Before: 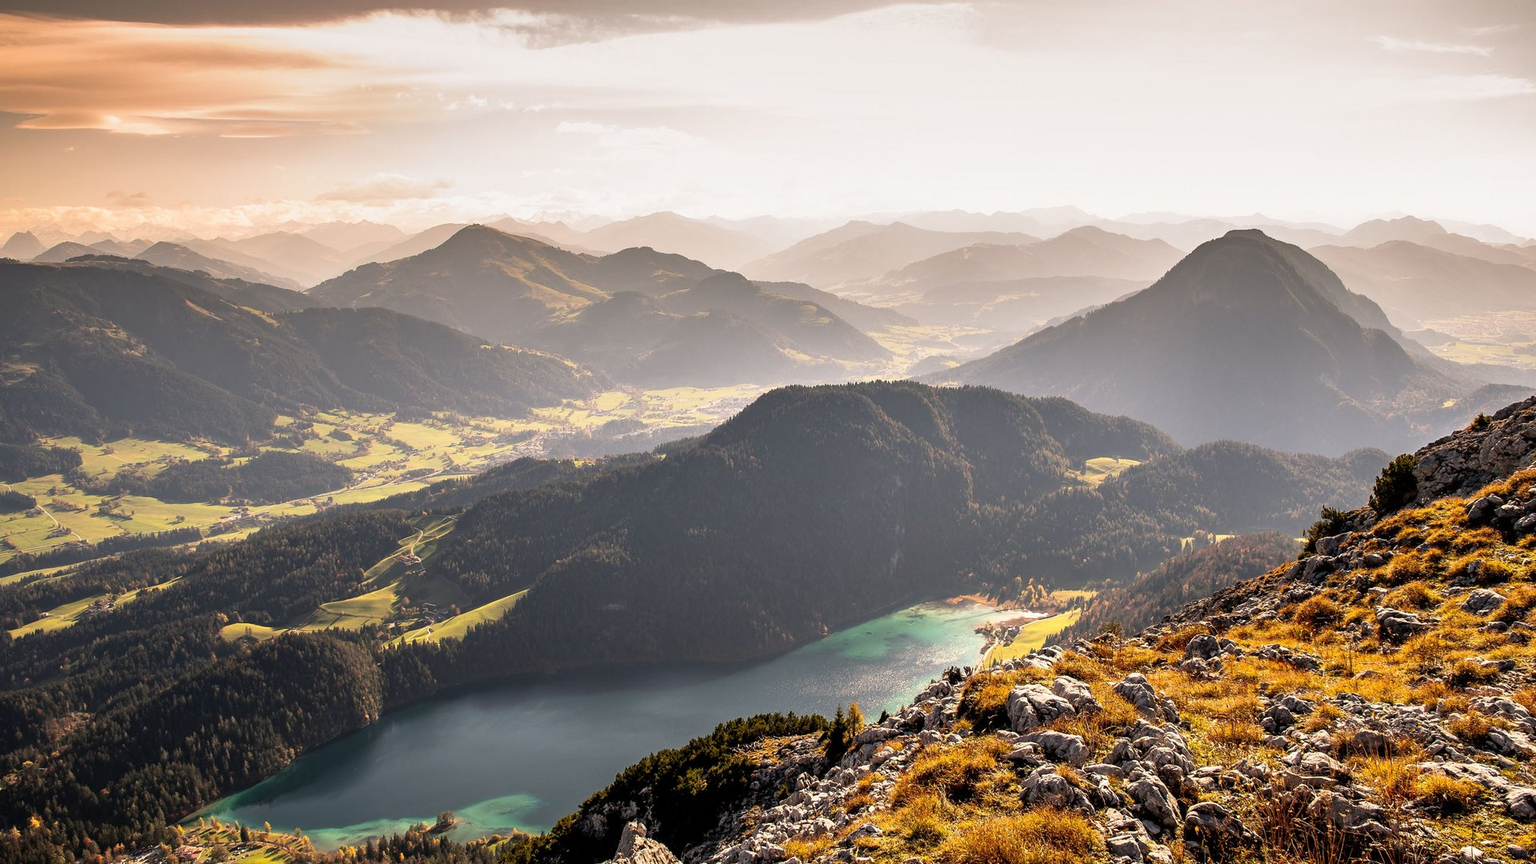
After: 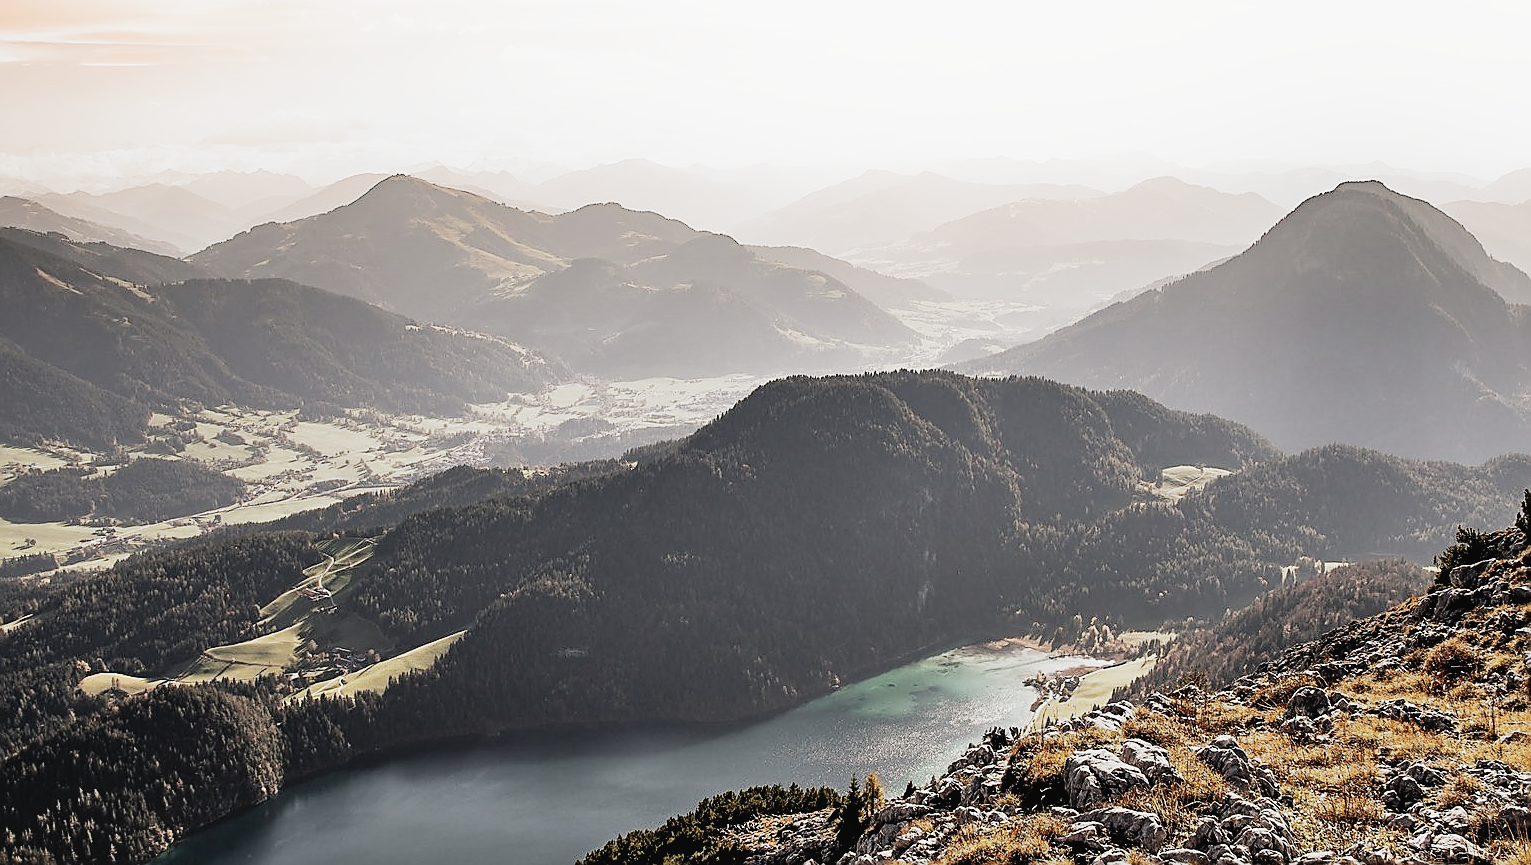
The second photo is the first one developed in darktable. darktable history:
contrast brightness saturation: contrast -0.041, saturation -0.416
sharpen: radius 1.382, amount 1.266, threshold 0.731
crop and rotate: left 10.208%, top 9.818%, right 10.036%, bottom 10.073%
shadows and highlights: highlights 70.81, soften with gaussian
filmic rgb: black relative exposure -8.08 EV, white relative exposure 3.01 EV, hardness 5.38, contrast 1.254, add noise in highlights 0, preserve chrominance no, color science v3 (2019), use custom middle-gray values true, contrast in highlights soft
